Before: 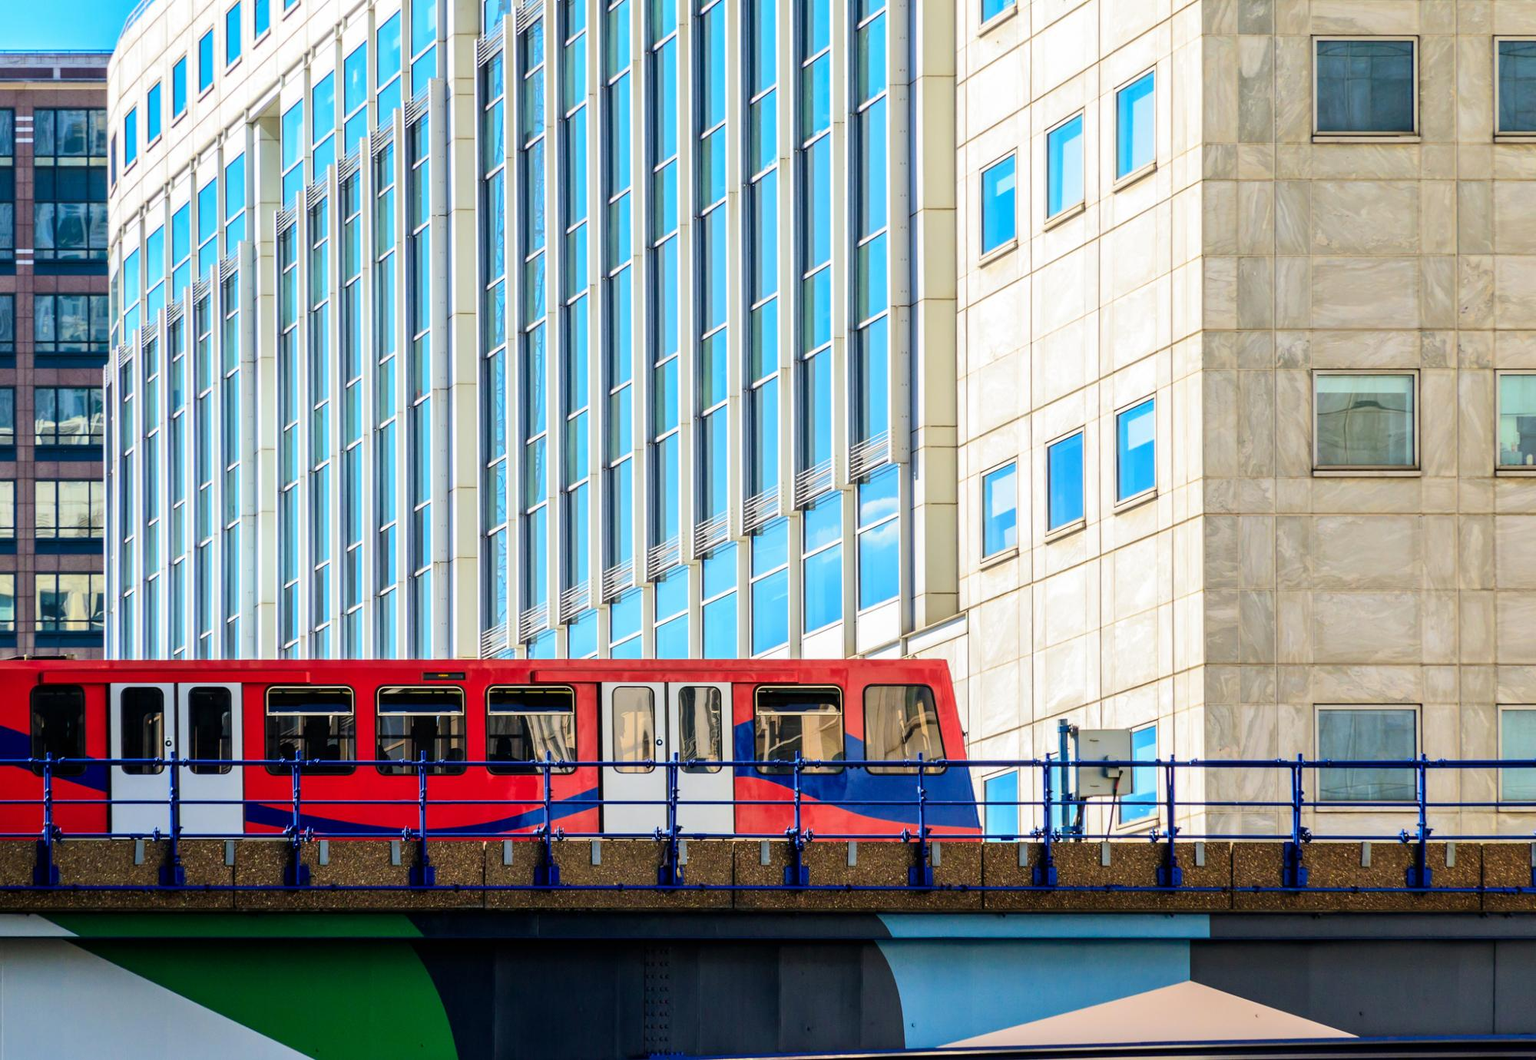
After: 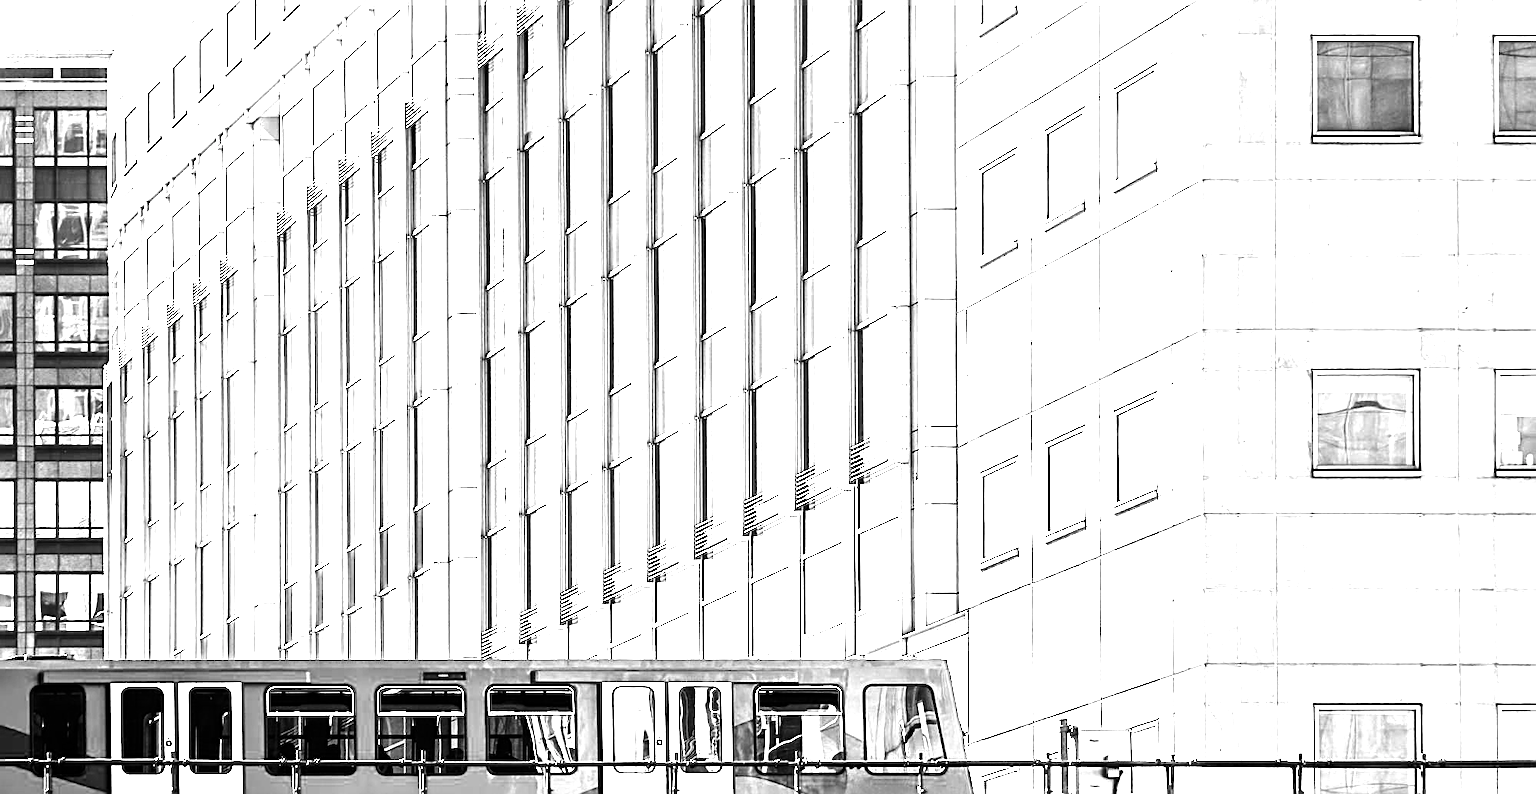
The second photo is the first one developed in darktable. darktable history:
crop: bottom 24.967%
sharpen: radius 2.543, amount 0.636
color balance rgb: perceptual saturation grading › global saturation 25%, perceptual saturation grading › highlights -50%, perceptual saturation grading › shadows 30%, perceptual brilliance grading › global brilliance 12%, global vibrance 20%
color calibration: output gray [0.23, 0.37, 0.4, 0], gray › normalize channels true, illuminant same as pipeline (D50), adaptation XYZ, x 0.346, y 0.359, gamut compression 0
tone equalizer: -8 EV -0.75 EV, -7 EV -0.7 EV, -6 EV -0.6 EV, -5 EV -0.4 EV, -3 EV 0.4 EV, -2 EV 0.6 EV, -1 EV 0.7 EV, +0 EV 0.75 EV, edges refinement/feathering 500, mask exposure compensation -1.57 EV, preserve details no
contrast brightness saturation: contrast 0.07, brightness -0.14, saturation 0.11
exposure: black level correction 0, exposure 1 EV, compensate highlight preservation false
